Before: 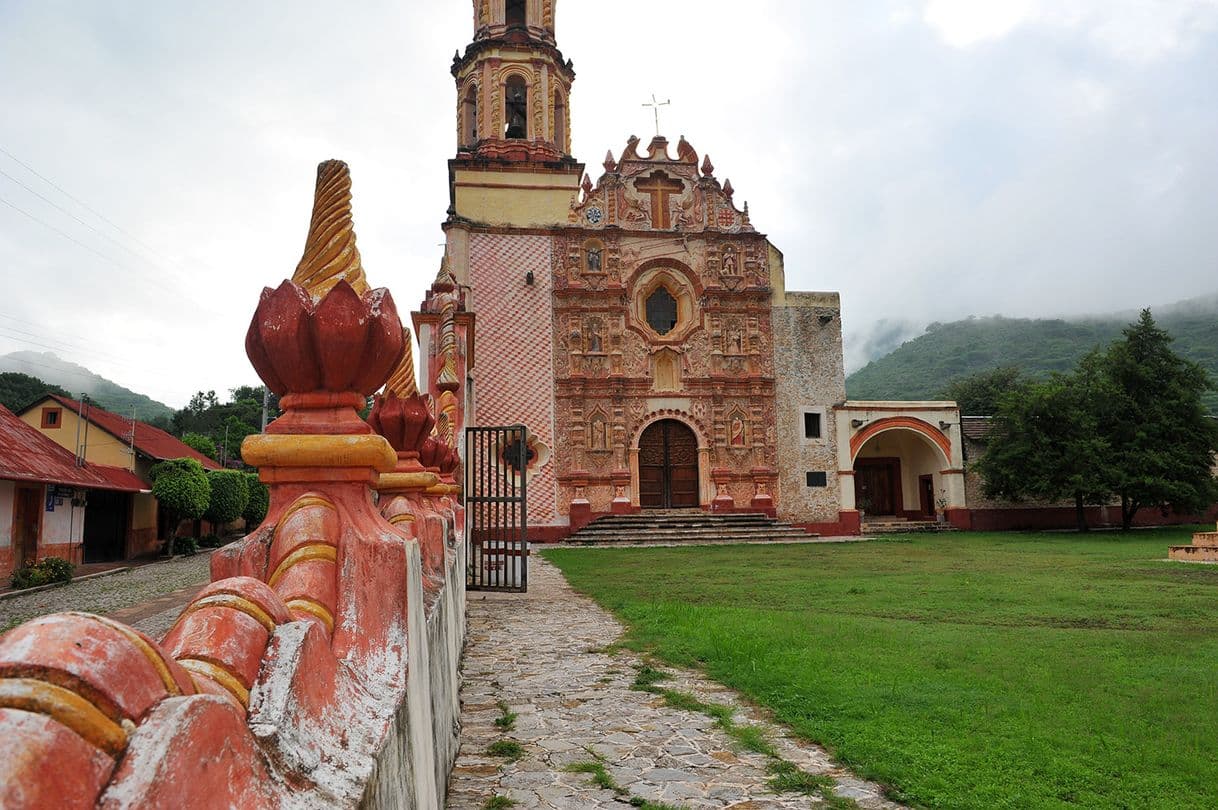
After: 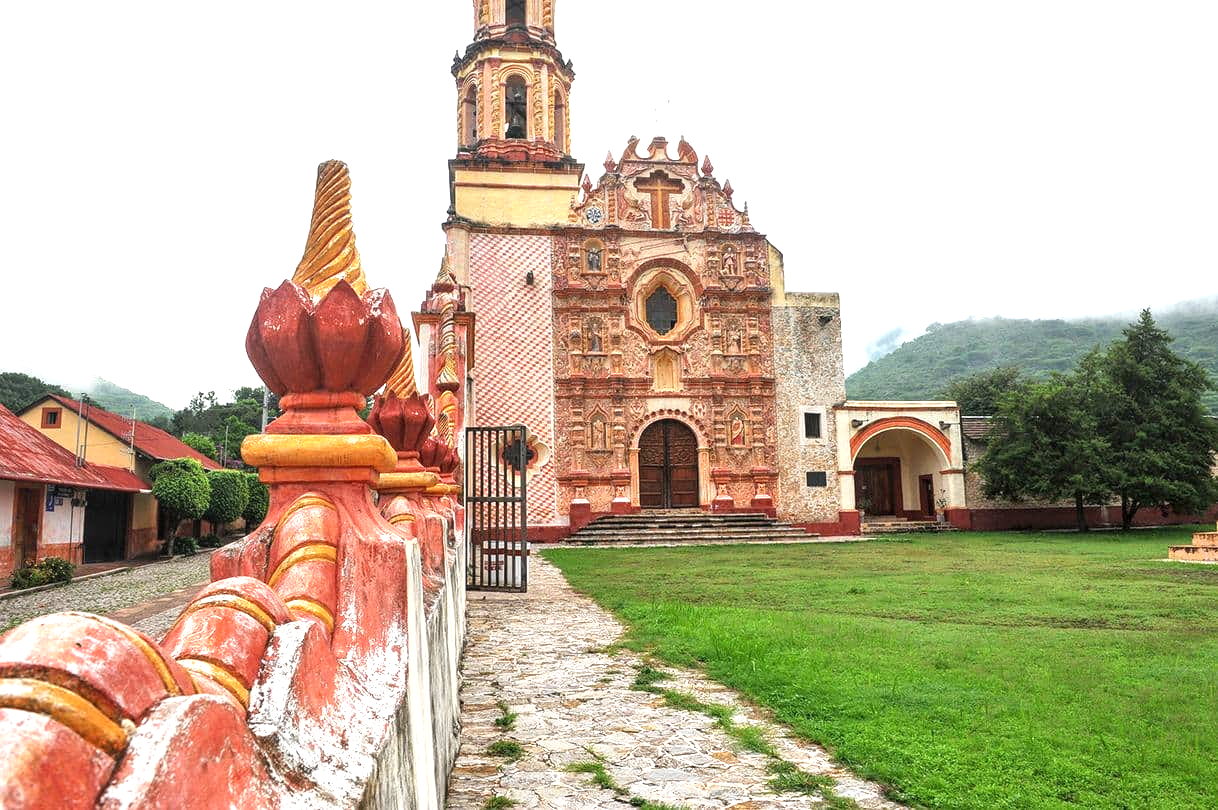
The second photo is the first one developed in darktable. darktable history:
local contrast: on, module defaults
exposure: black level correction 0, exposure 1.198 EV, compensate highlight preservation false
